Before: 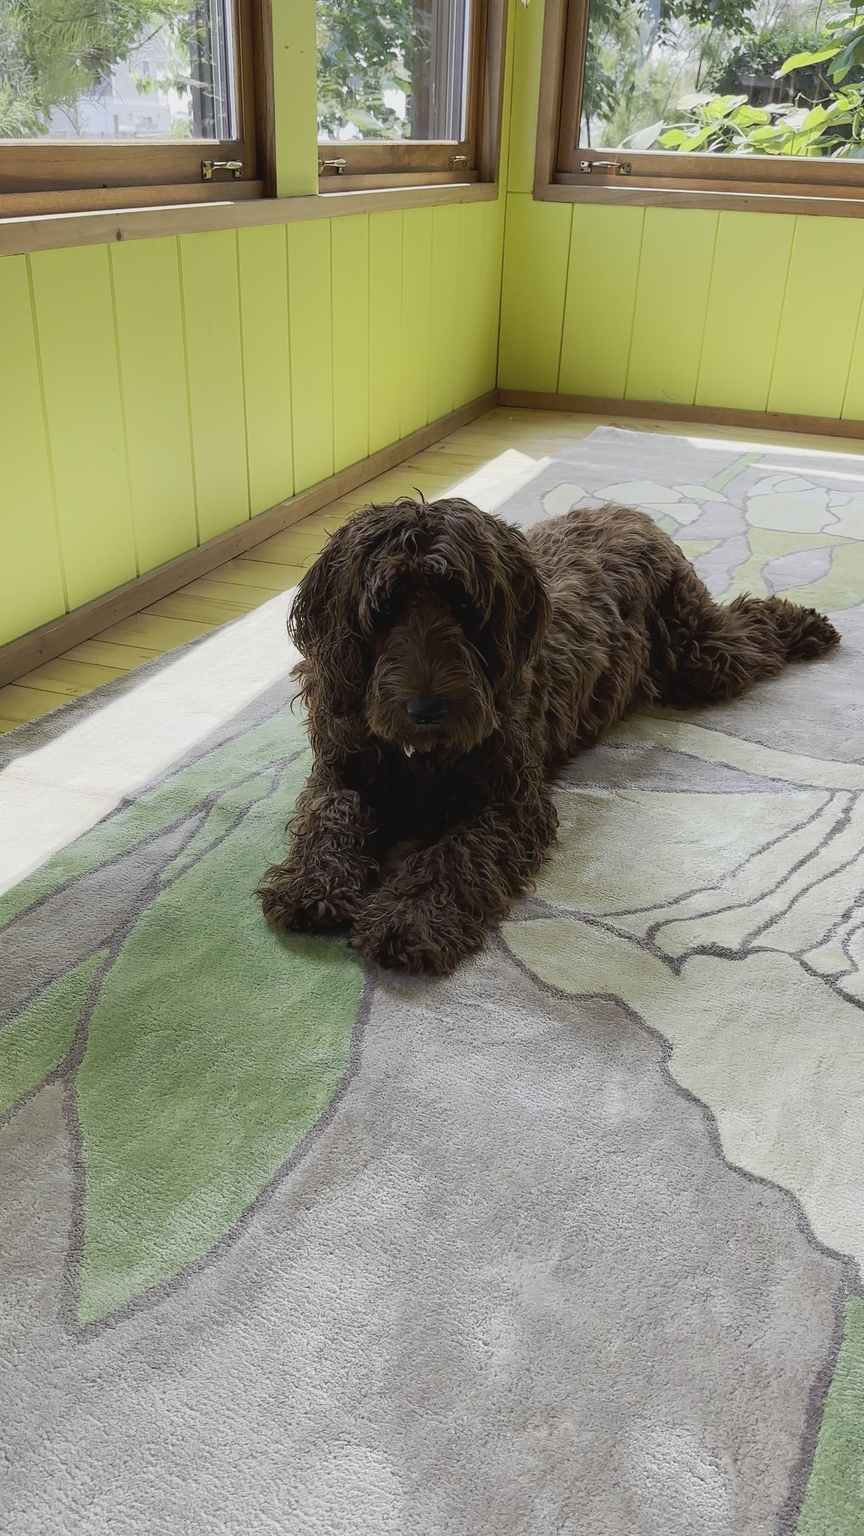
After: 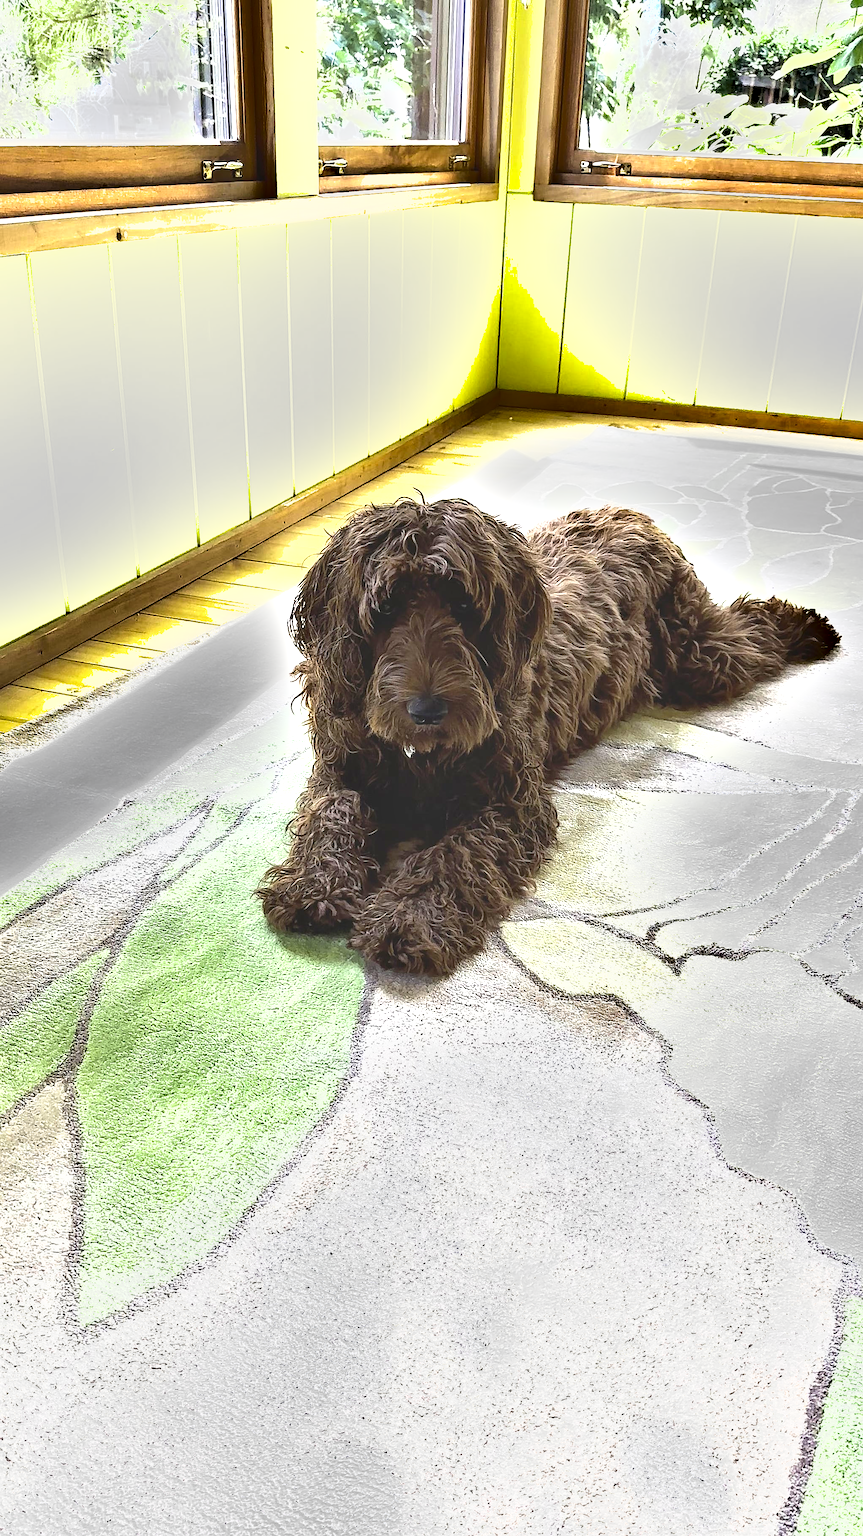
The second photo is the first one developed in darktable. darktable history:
exposure: exposure 1.99 EV, compensate highlight preservation false
shadows and highlights: shadows 43.44, white point adjustment -1.62, soften with gaussian
sharpen: radius 1.48, amount 0.399, threshold 1.244
